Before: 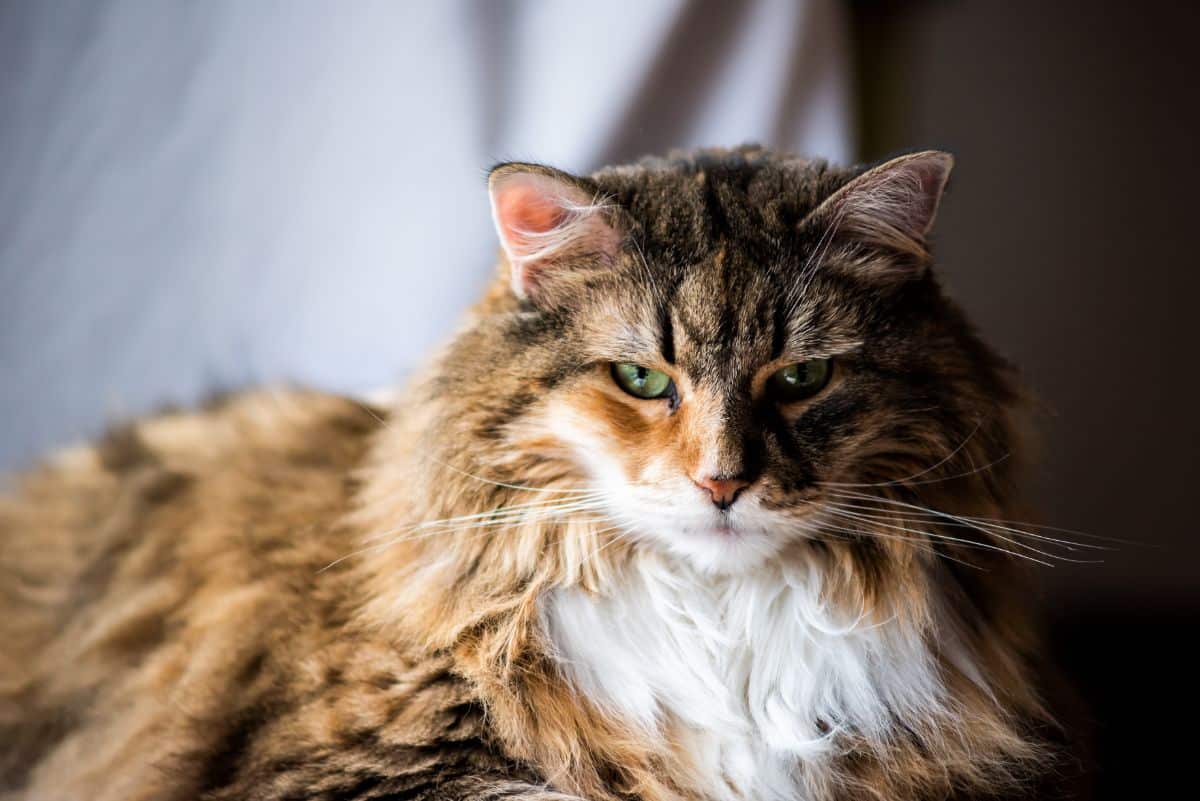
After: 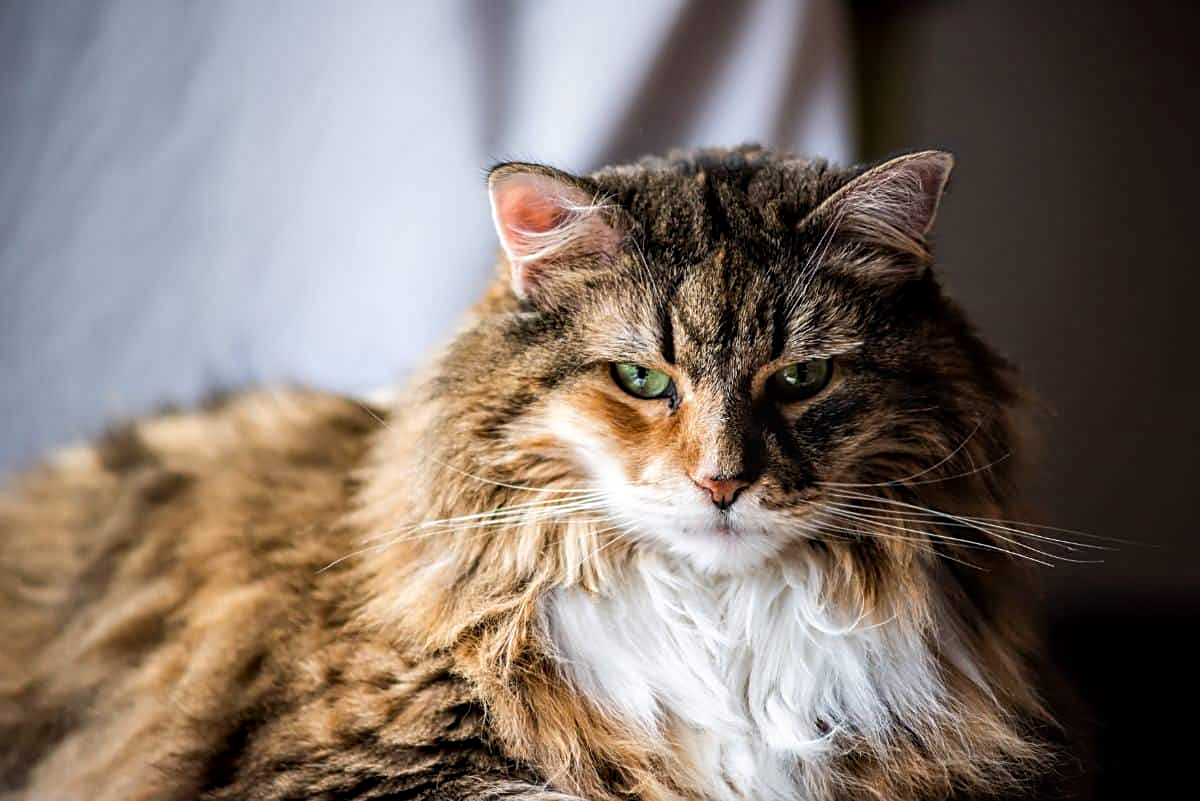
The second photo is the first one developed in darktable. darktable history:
vignetting: fall-off start 116.61%, fall-off radius 59.29%, center (-0.119, -0.009)
sharpen: on, module defaults
contrast equalizer: octaves 7, y [[0.5 ×6], [0.5 ×6], [0.5 ×6], [0 ×6], [0, 0, 0, 0.581, 0.011, 0]], mix -0.294
local contrast: on, module defaults
